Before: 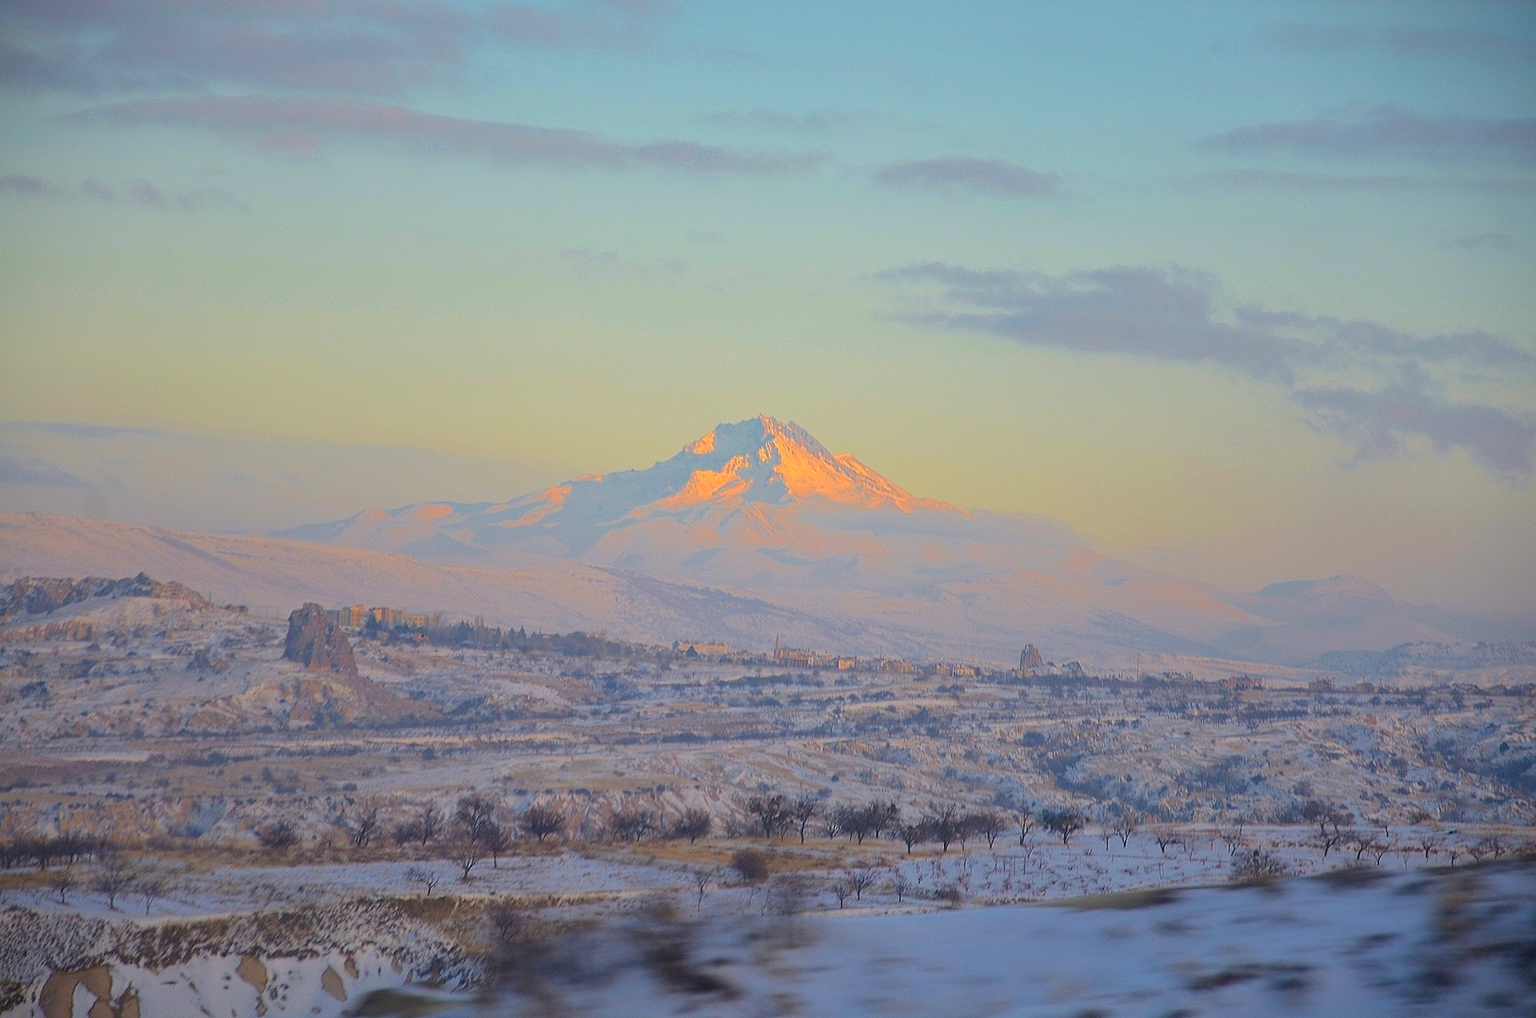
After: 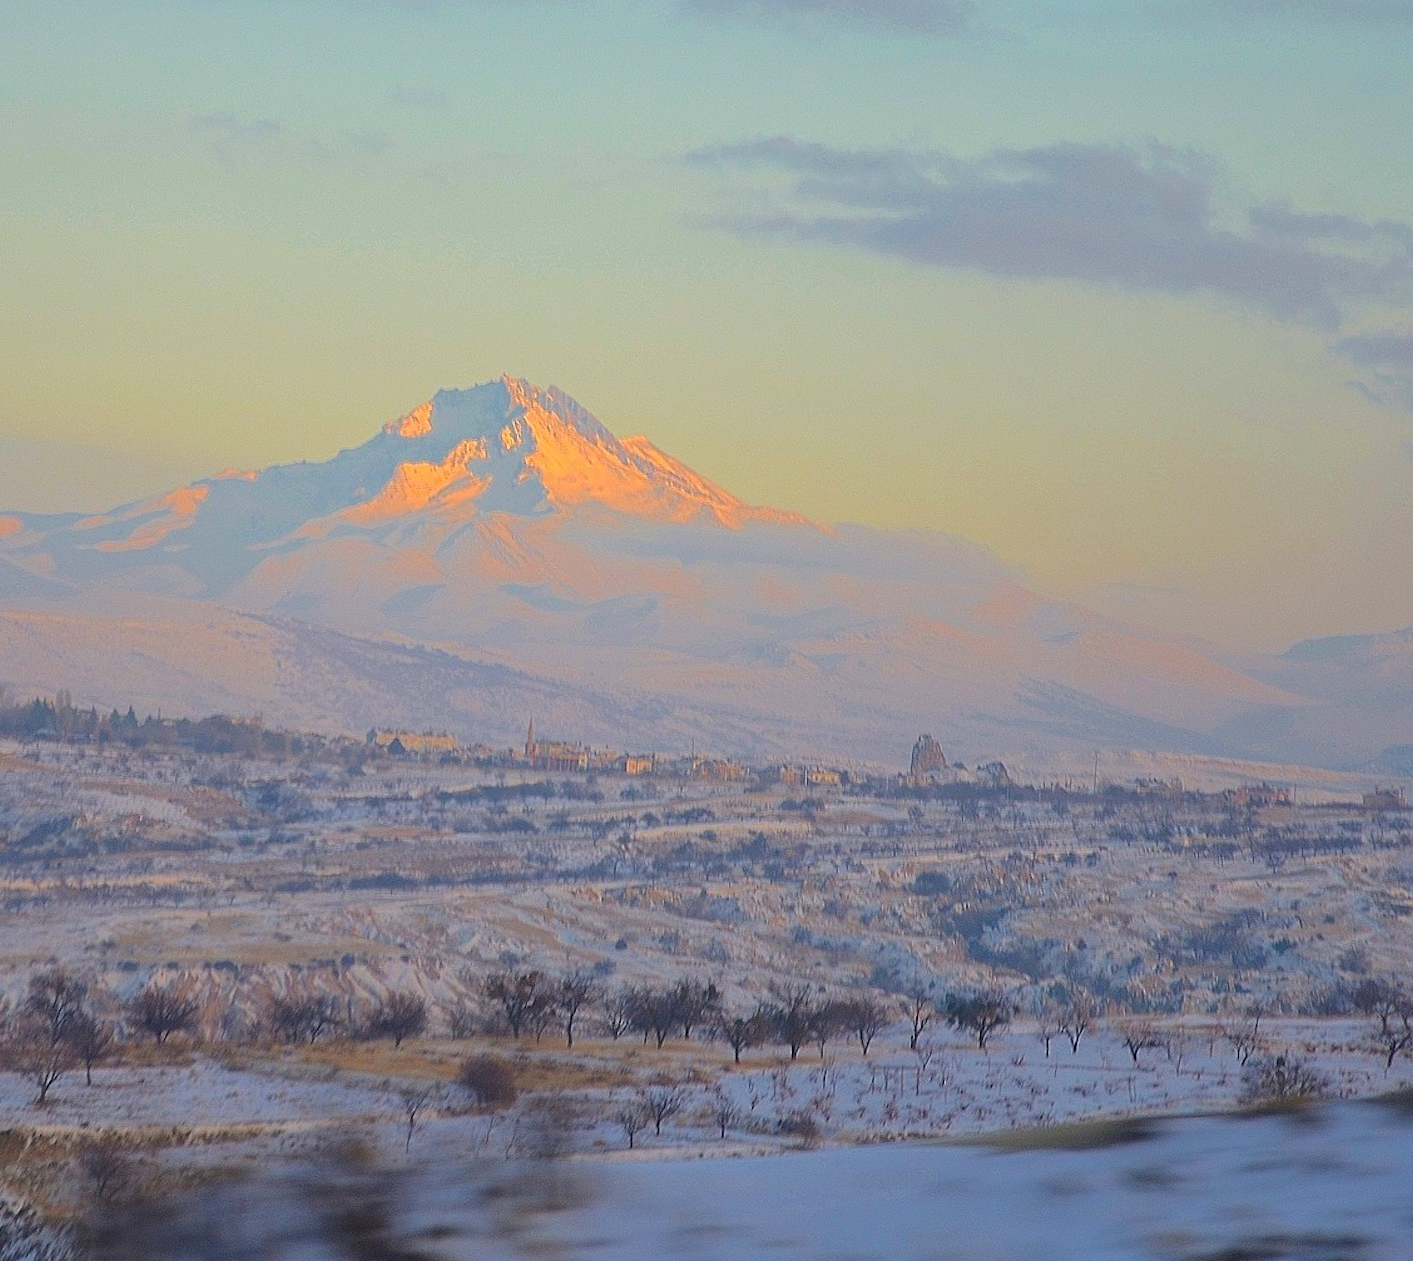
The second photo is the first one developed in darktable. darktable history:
crop and rotate: left 28.568%, top 17.205%, right 12.672%, bottom 3.652%
